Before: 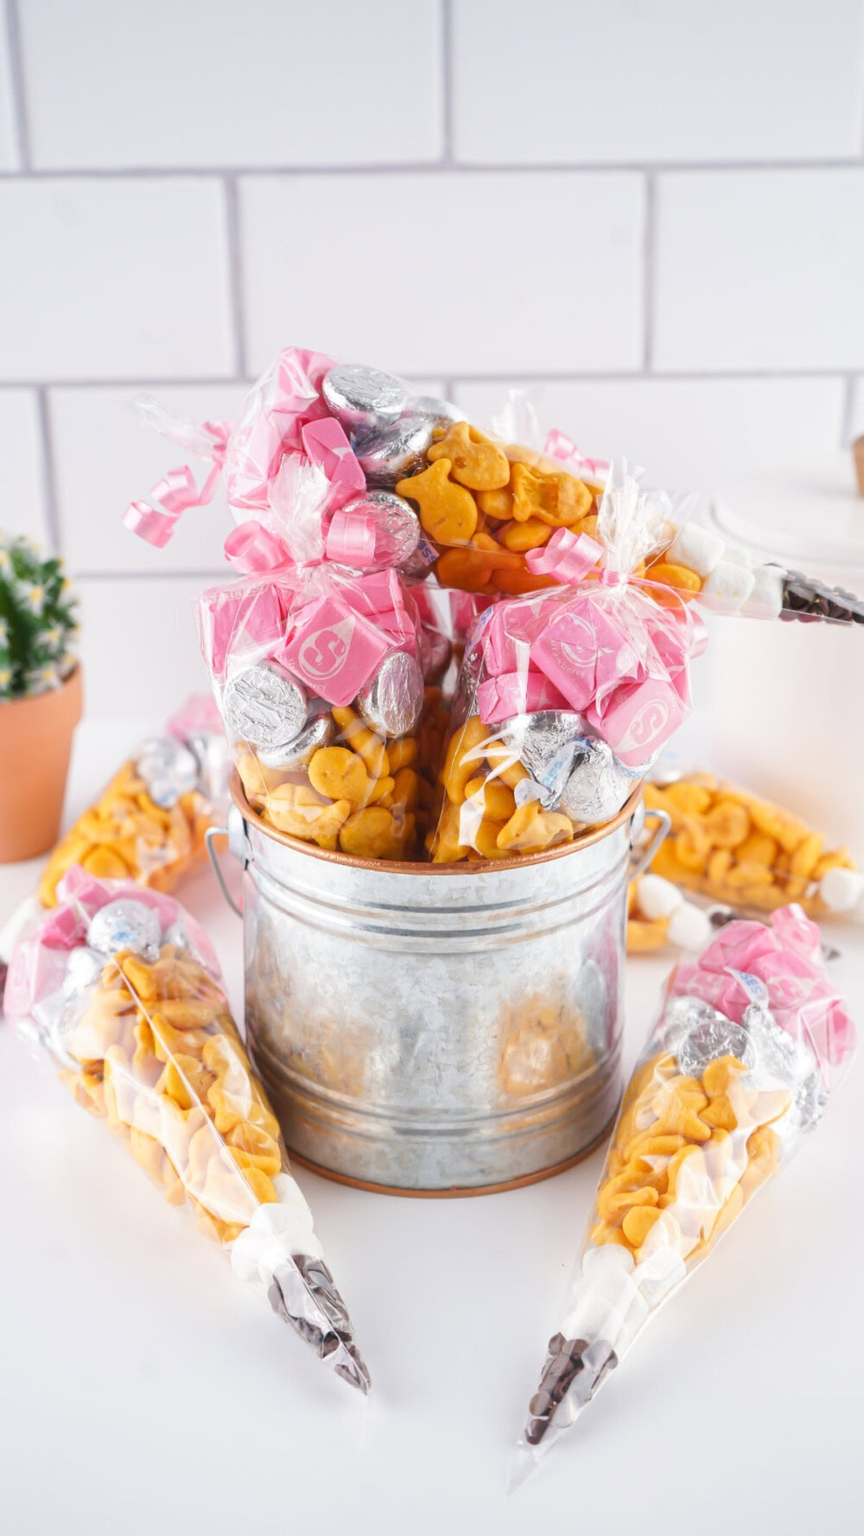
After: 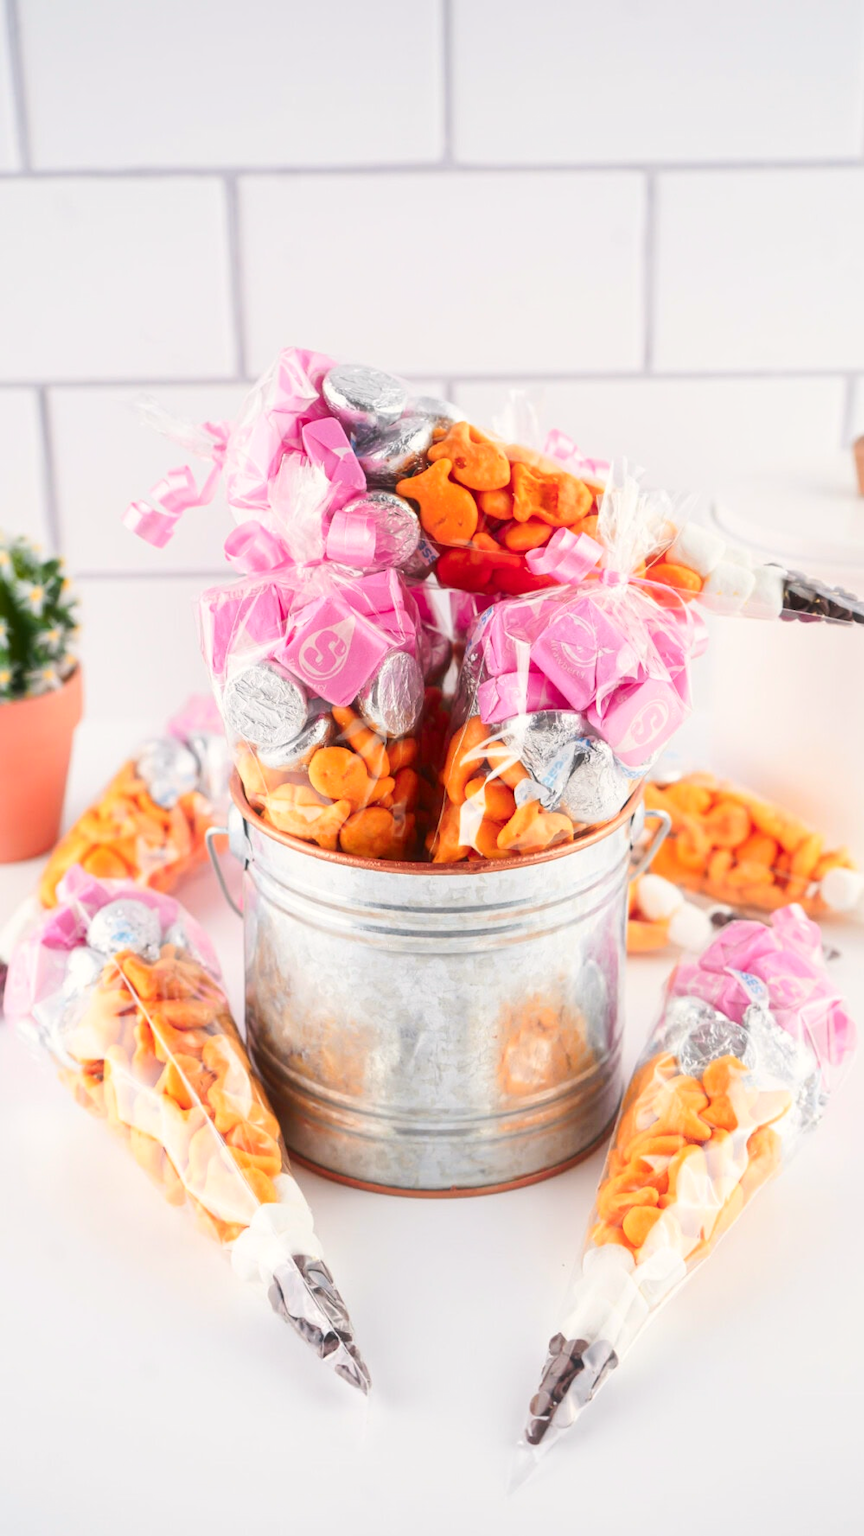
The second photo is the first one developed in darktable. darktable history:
color calibration: x 0.342, y 0.355, temperature 5146 K
color zones: curves: ch1 [(0.239, 0.552) (0.75, 0.5)]; ch2 [(0.25, 0.462) (0.749, 0.457)], mix 25.94%
haze removal: strength -0.1, adaptive false
contrast brightness saturation: contrast 0.15, brightness -0.01, saturation 0.1
